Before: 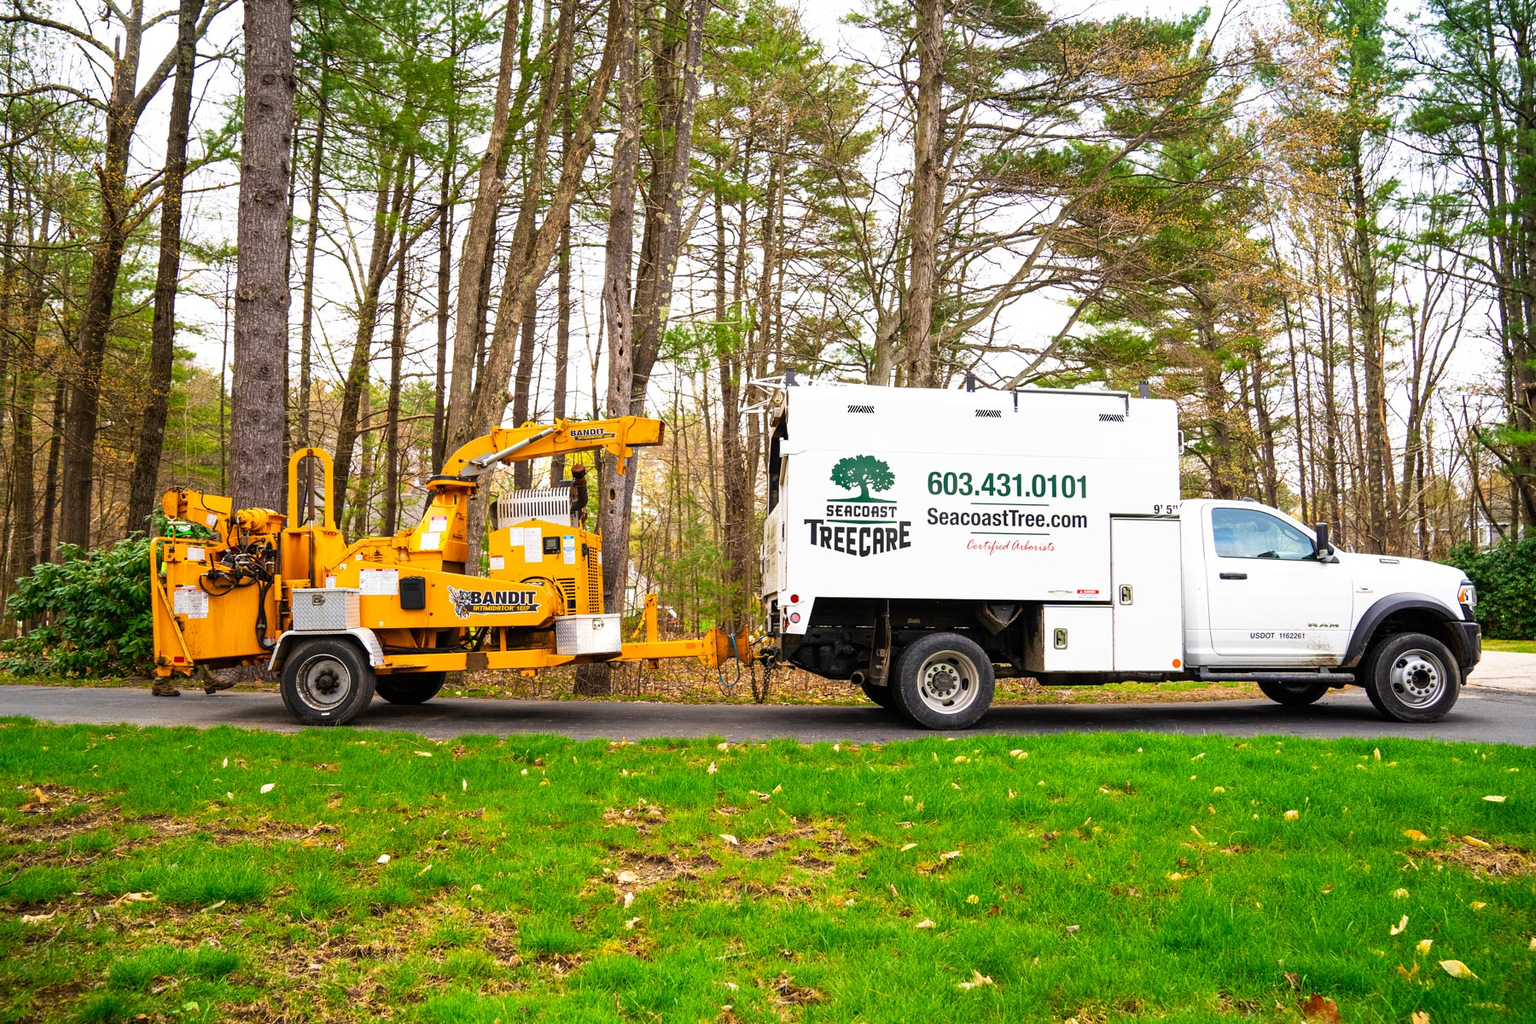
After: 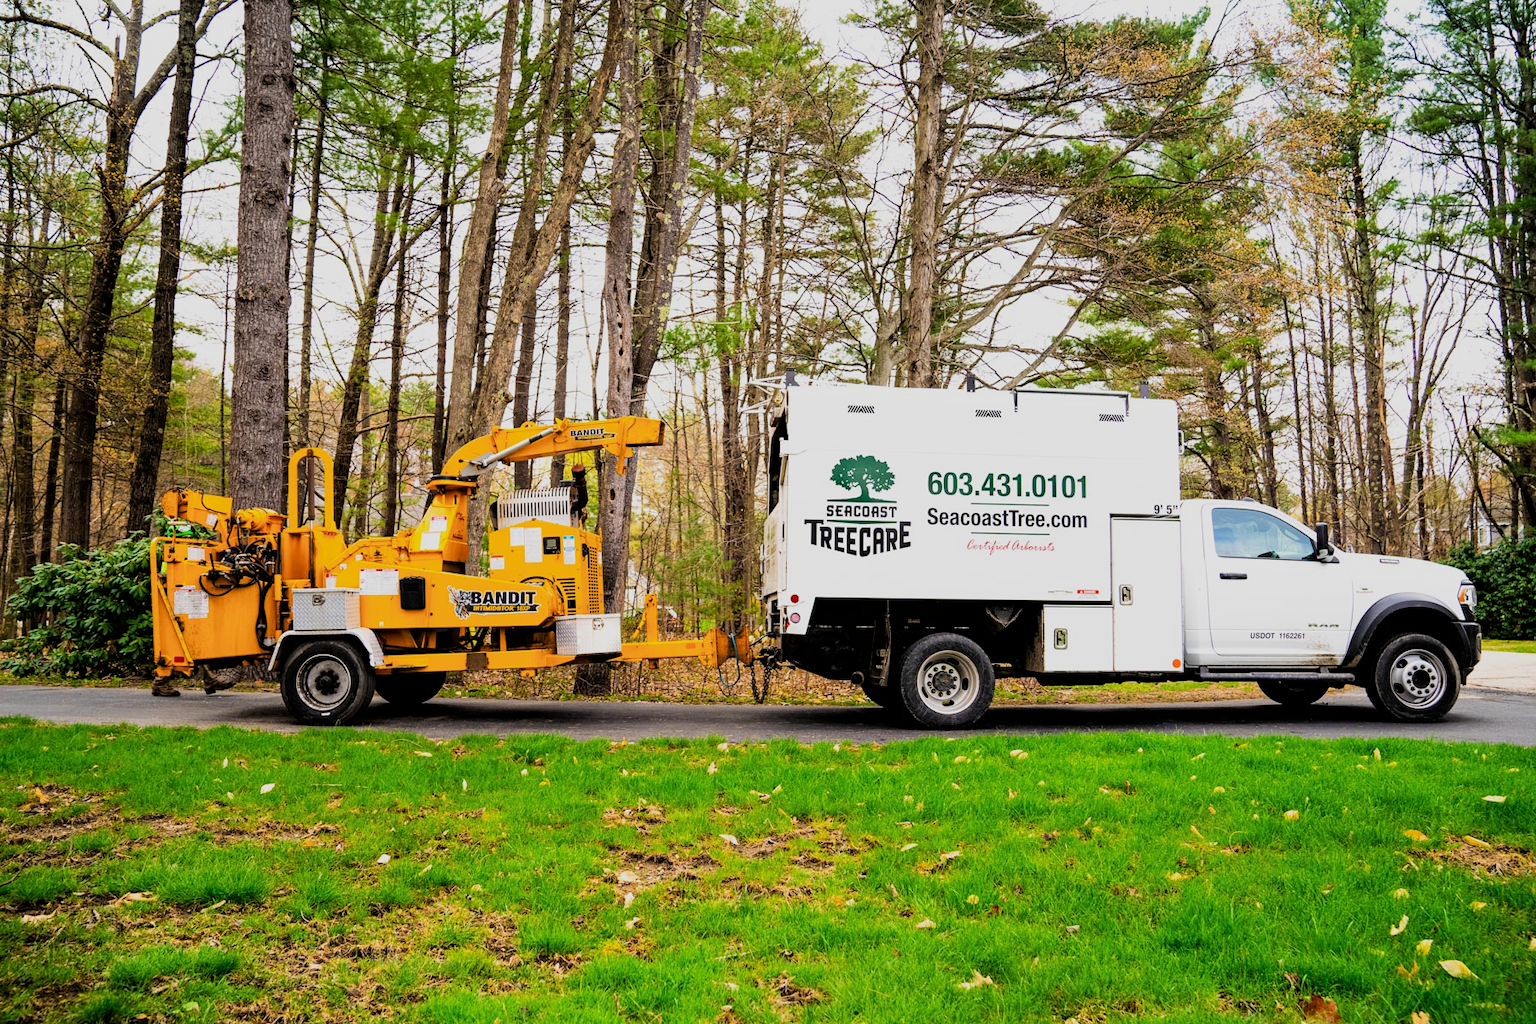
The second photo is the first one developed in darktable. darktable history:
filmic rgb: black relative exposure -5.11 EV, white relative exposure 3.99 EV, hardness 2.89, contrast 1.187, iterations of high-quality reconstruction 0
